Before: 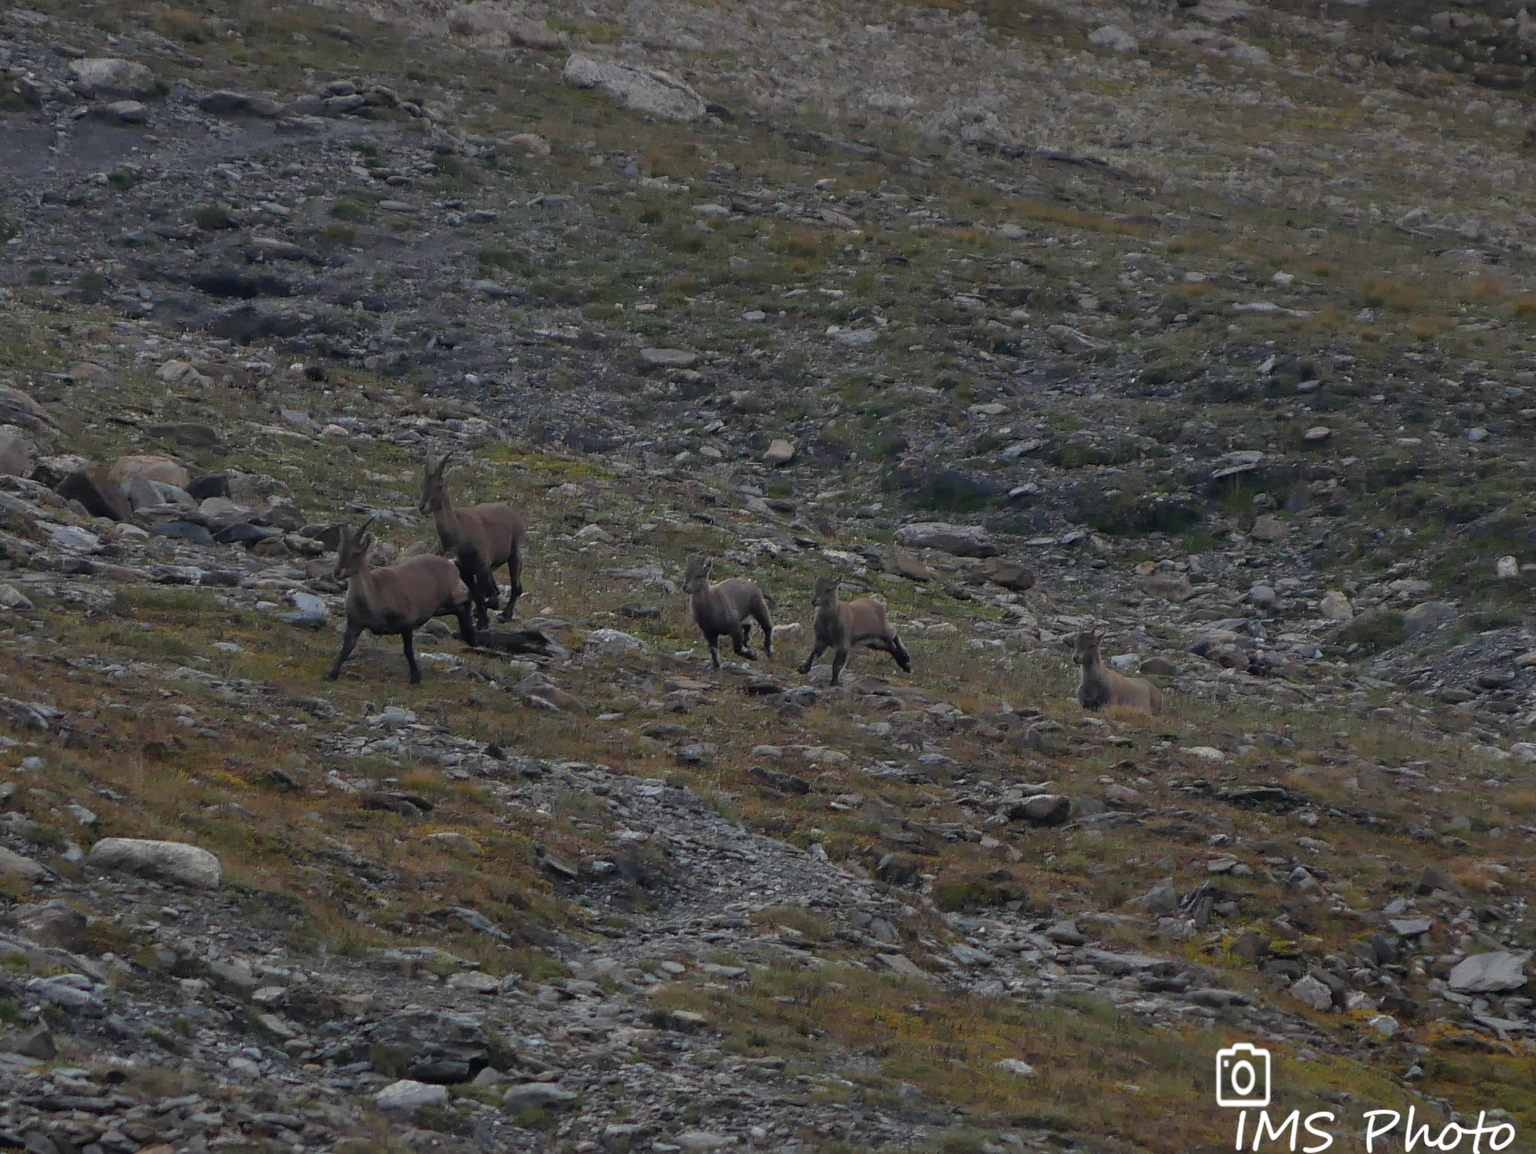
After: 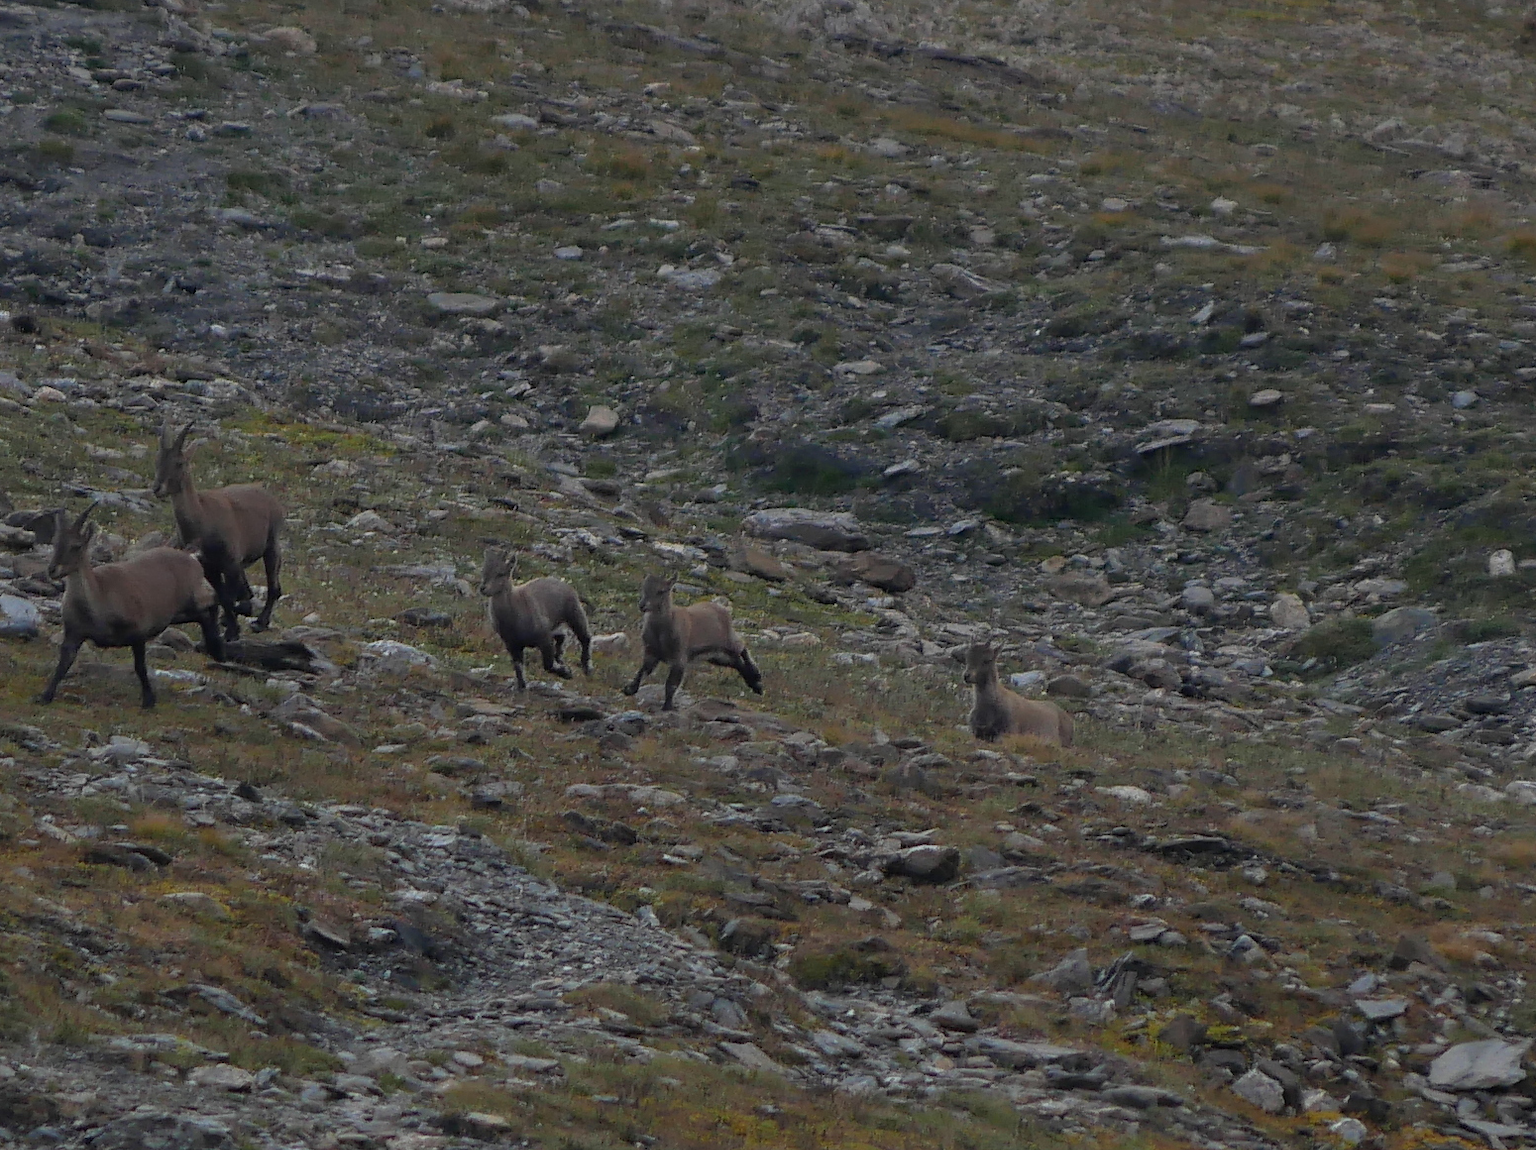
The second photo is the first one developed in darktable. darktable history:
crop: left 19.246%, top 9.751%, right 0.001%, bottom 9.69%
